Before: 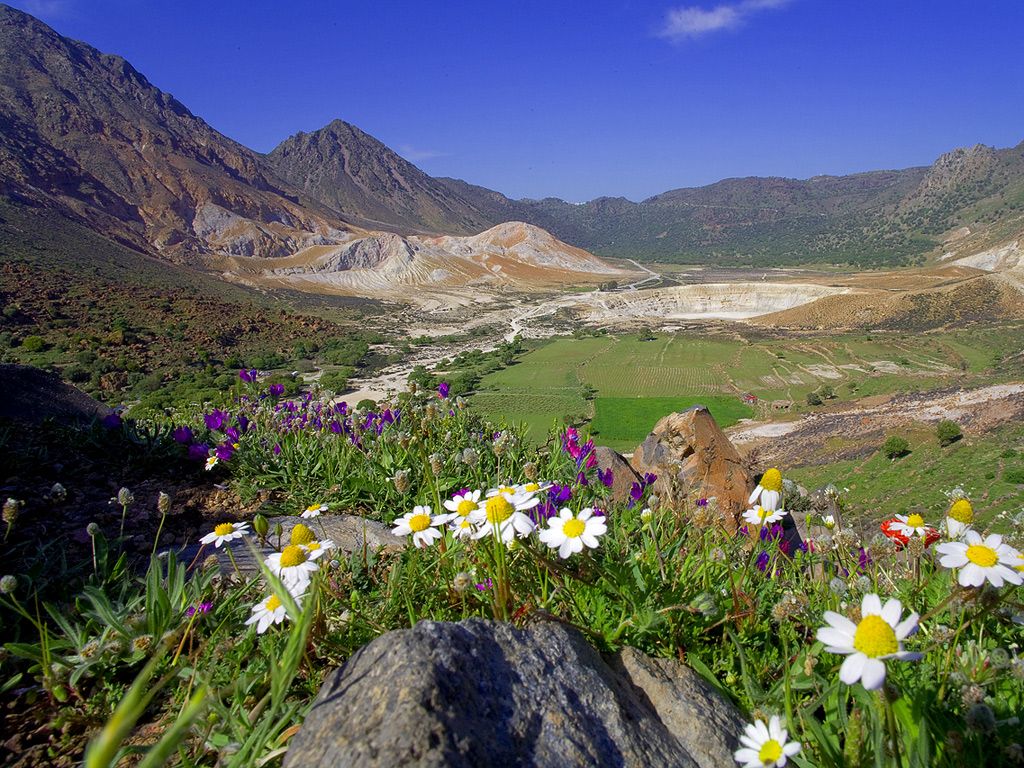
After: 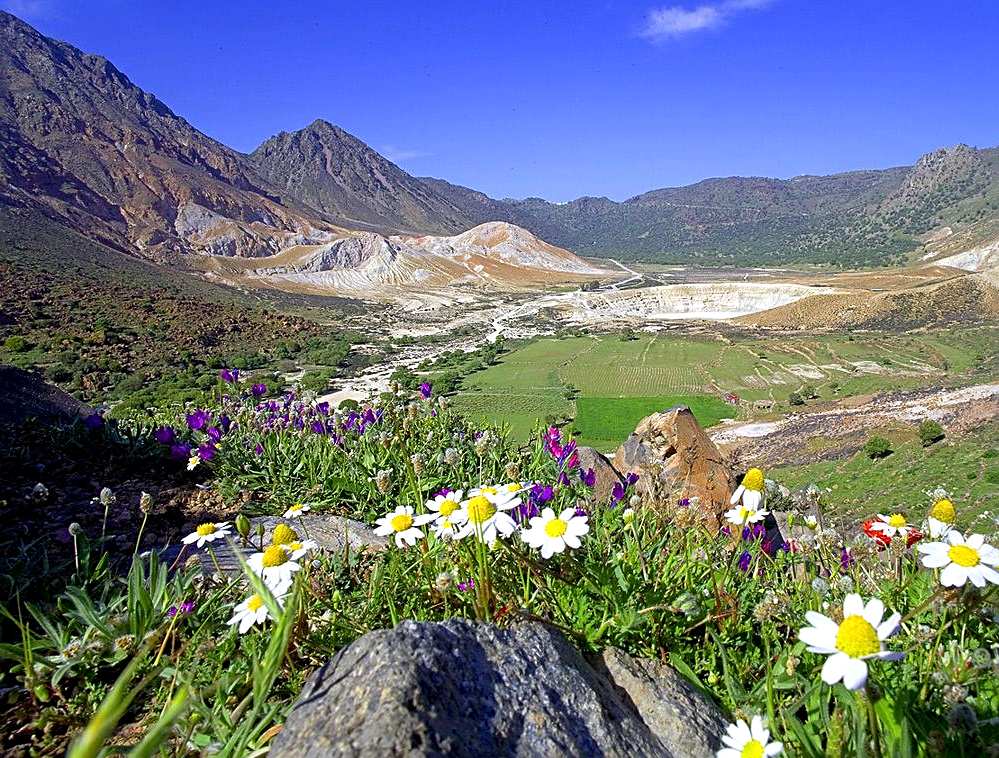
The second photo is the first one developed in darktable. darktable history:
sharpen: radius 2.767
exposure: black level correction 0.001, exposure 0.5 EV, compensate exposure bias true, compensate highlight preservation false
white balance: red 0.967, blue 1.049
crop and rotate: left 1.774%, right 0.633%, bottom 1.28%
